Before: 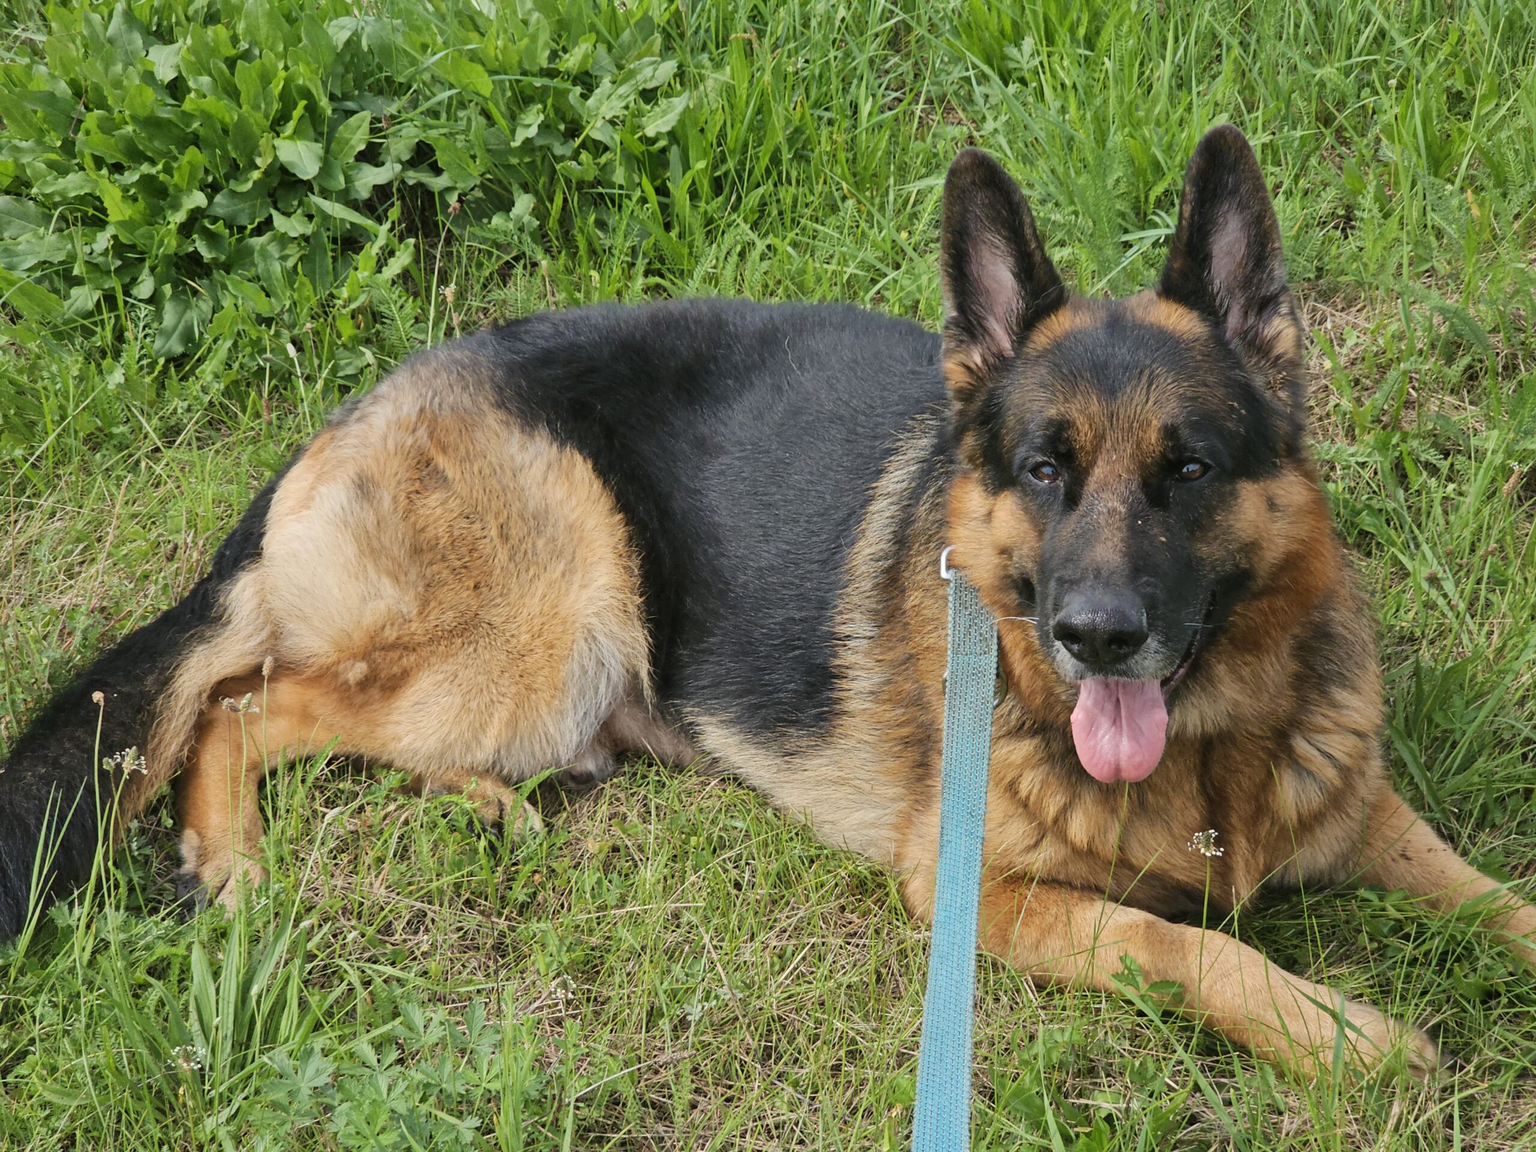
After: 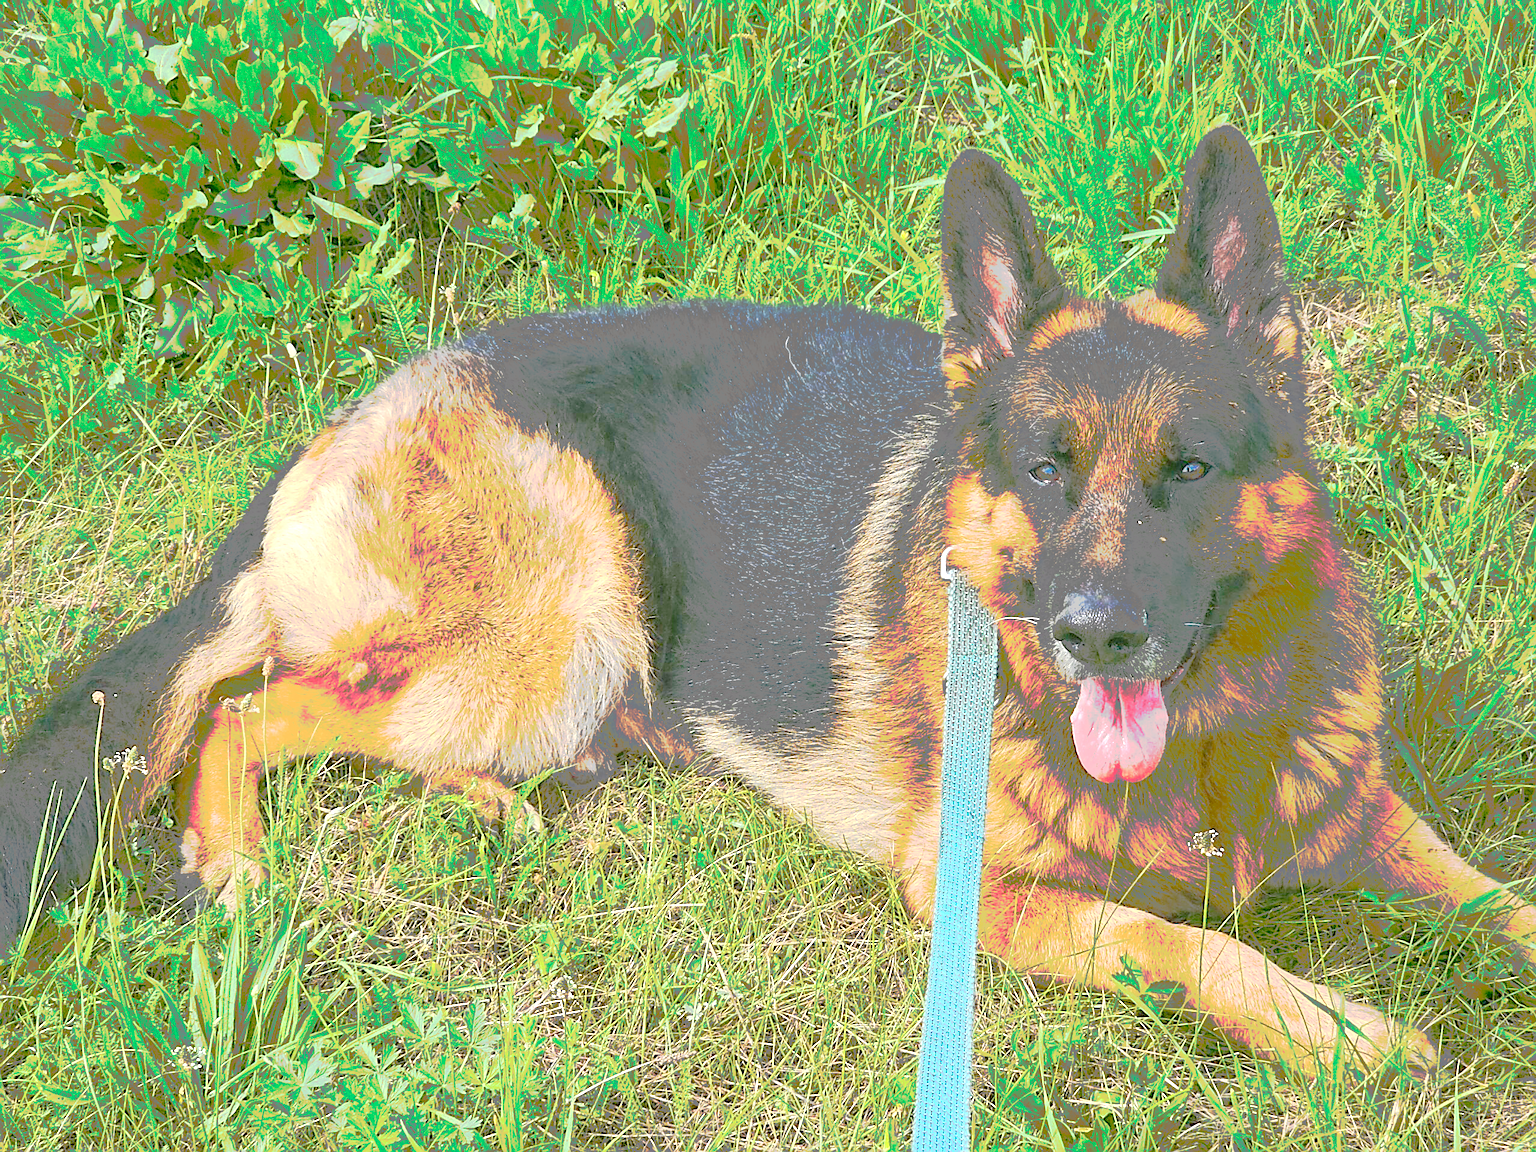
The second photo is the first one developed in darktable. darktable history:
sharpen: amount 0.913
color balance rgb: shadows lift › luminance -7.46%, shadows lift › chroma 2.107%, shadows lift › hue 162.28°, linear chroma grading › global chroma 8.785%, perceptual saturation grading › global saturation 27.552%, perceptual saturation grading › highlights -25.187%, perceptual saturation grading › shadows 24.373%
tone curve: curves: ch0 [(0, 0) (0.003, 0.011) (0.011, 0.043) (0.025, 0.133) (0.044, 0.226) (0.069, 0.303) (0.1, 0.371) (0.136, 0.429) (0.177, 0.482) (0.224, 0.516) (0.277, 0.539) (0.335, 0.535) (0.399, 0.517) (0.468, 0.498) (0.543, 0.523) (0.623, 0.655) (0.709, 0.83) (0.801, 0.827) (0.898, 0.89) (1, 1)], preserve colors none
exposure: black level correction 0, exposure 0.689 EV, compensate exposure bias true, compensate highlight preservation false
